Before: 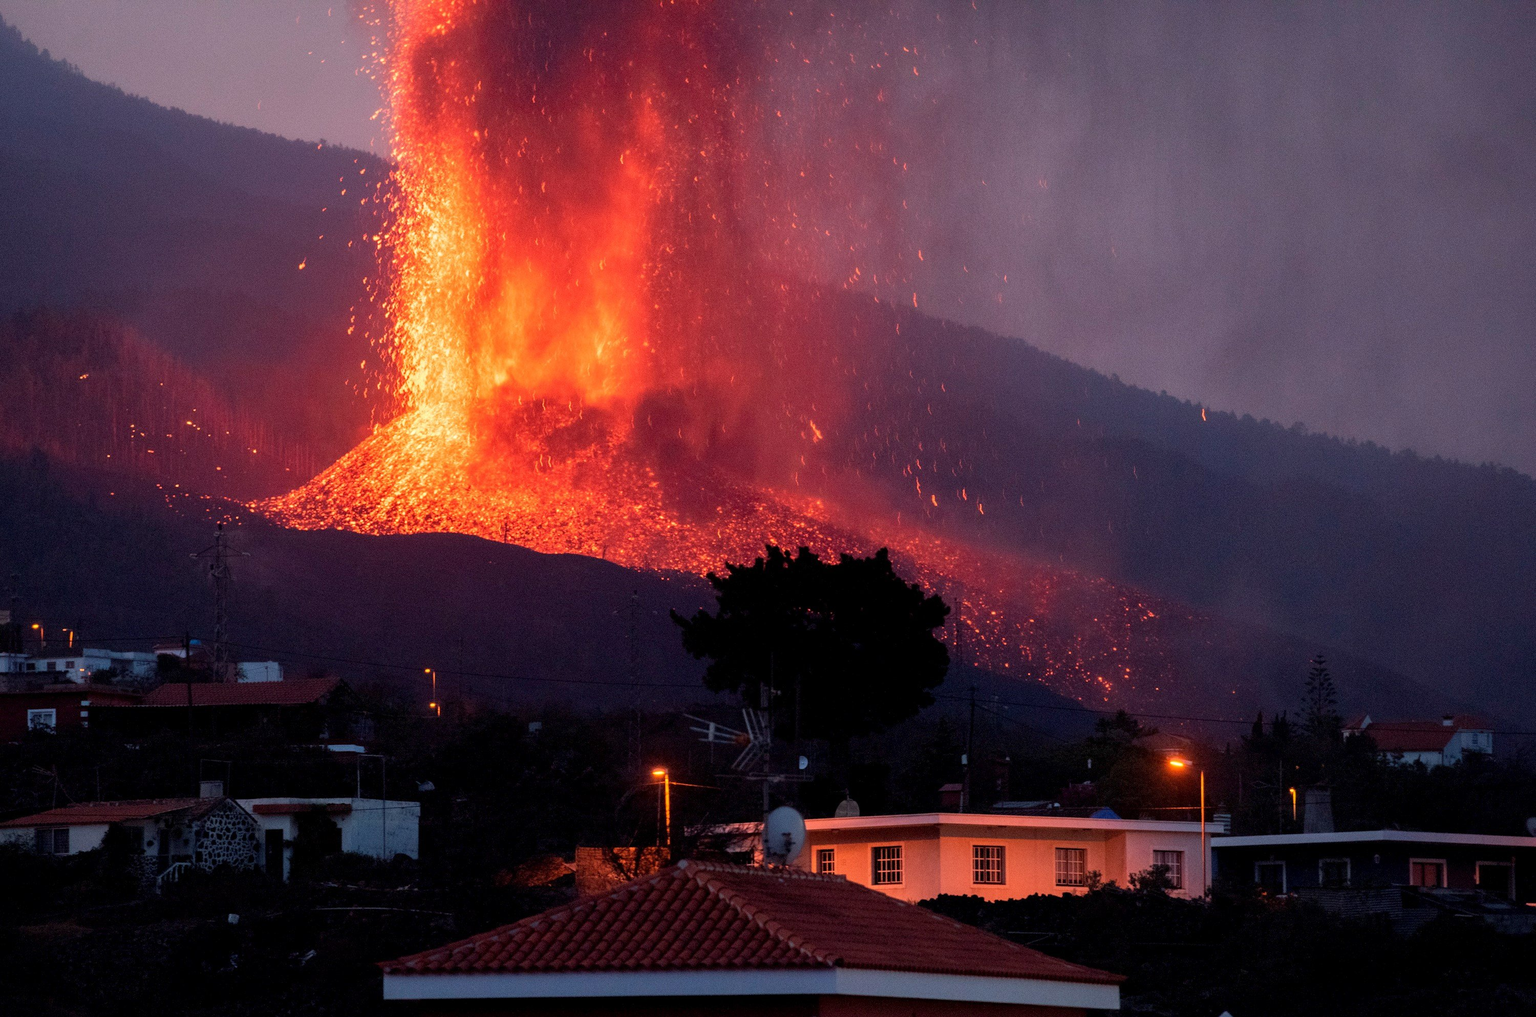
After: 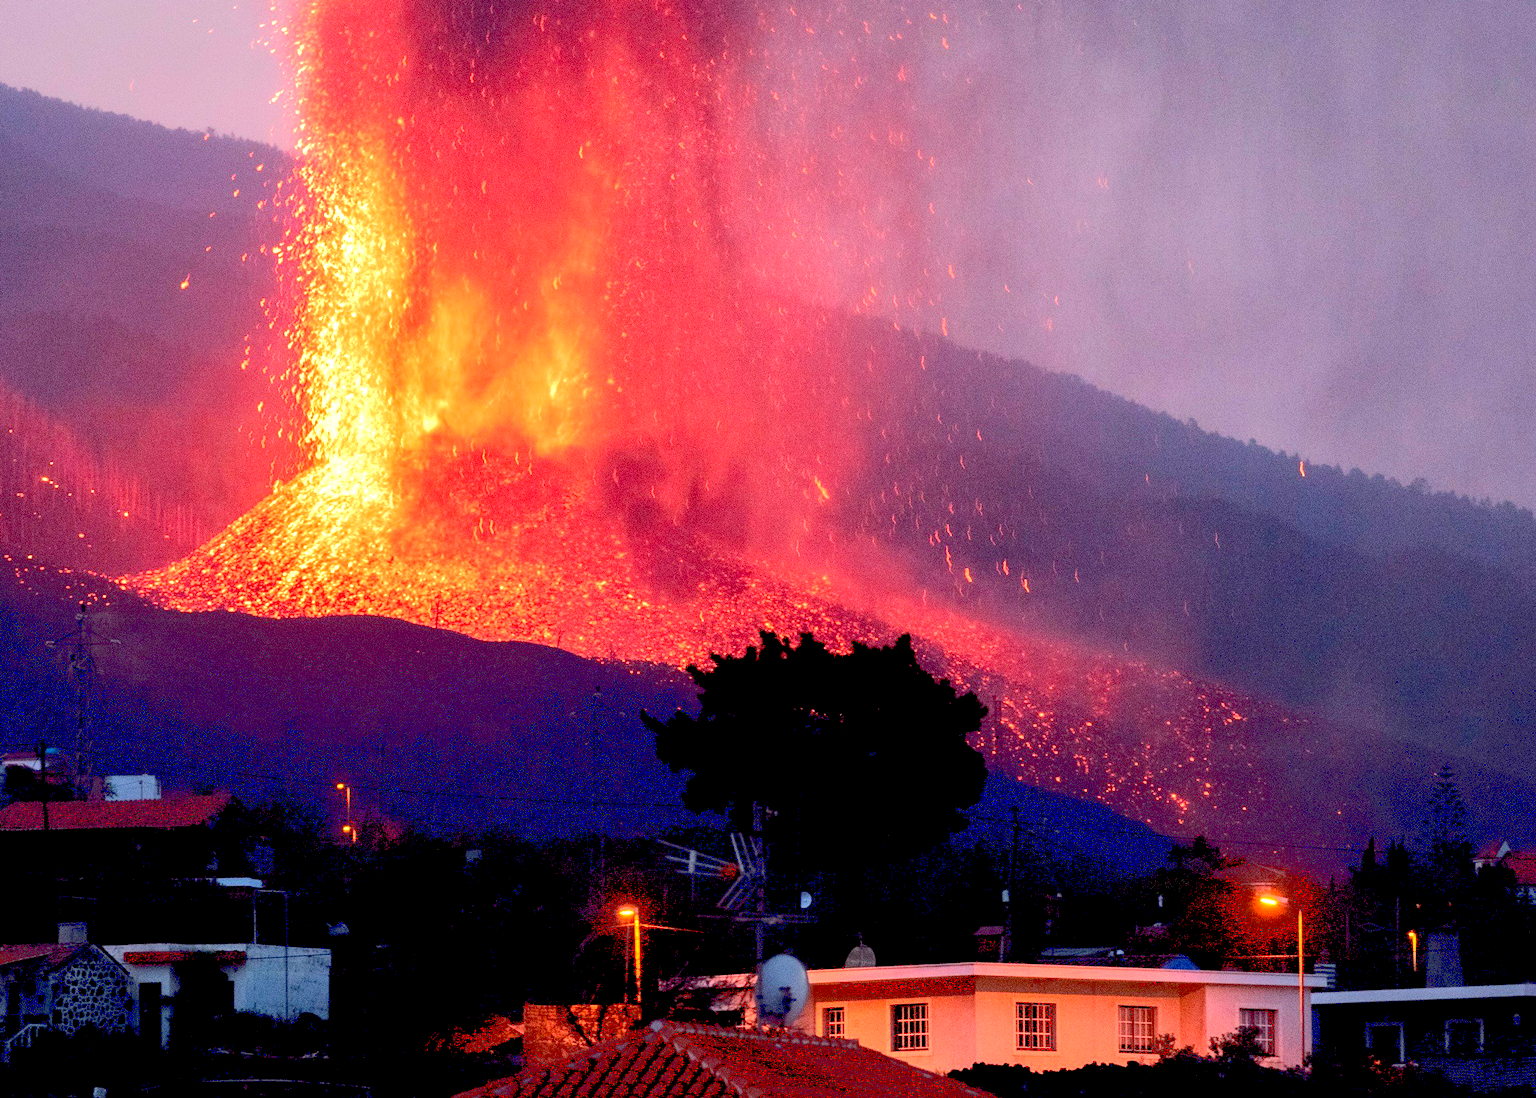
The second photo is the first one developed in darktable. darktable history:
tone curve: curves: ch0 [(0, 0) (0.003, 0.232) (0.011, 0.232) (0.025, 0.232) (0.044, 0.233) (0.069, 0.234) (0.1, 0.237) (0.136, 0.247) (0.177, 0.258) (0.224, 0.283) (0.277, 0.332) (0.335, 0.401) (0.399, 0.483) (0.468, 0.56) (0.543, 0.637) (0.623, 0.706) (0.709, 0.764) (0.801, 0.816) (0.898, 0.859) (1, 1)]
exposure: black level correction 0.008, exposure 0.974 EV, compensate exposure bias true, compensate highlight preservation false
crop: left 9.989%, top 3.593%, right 9.3%, bottom 9.166%
